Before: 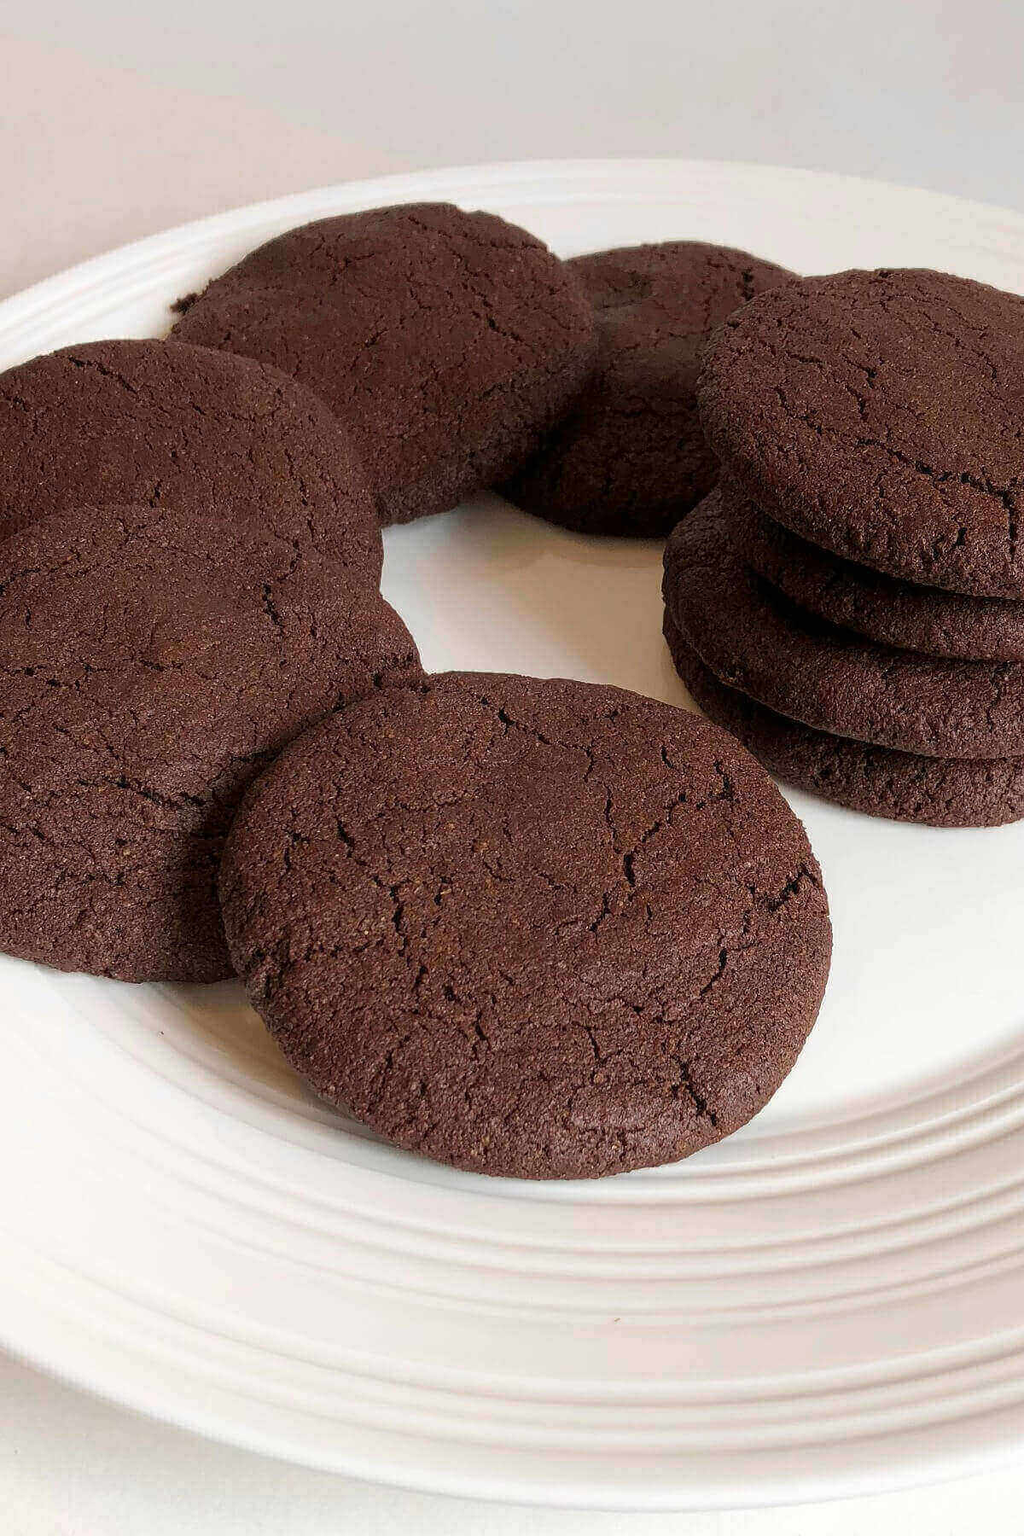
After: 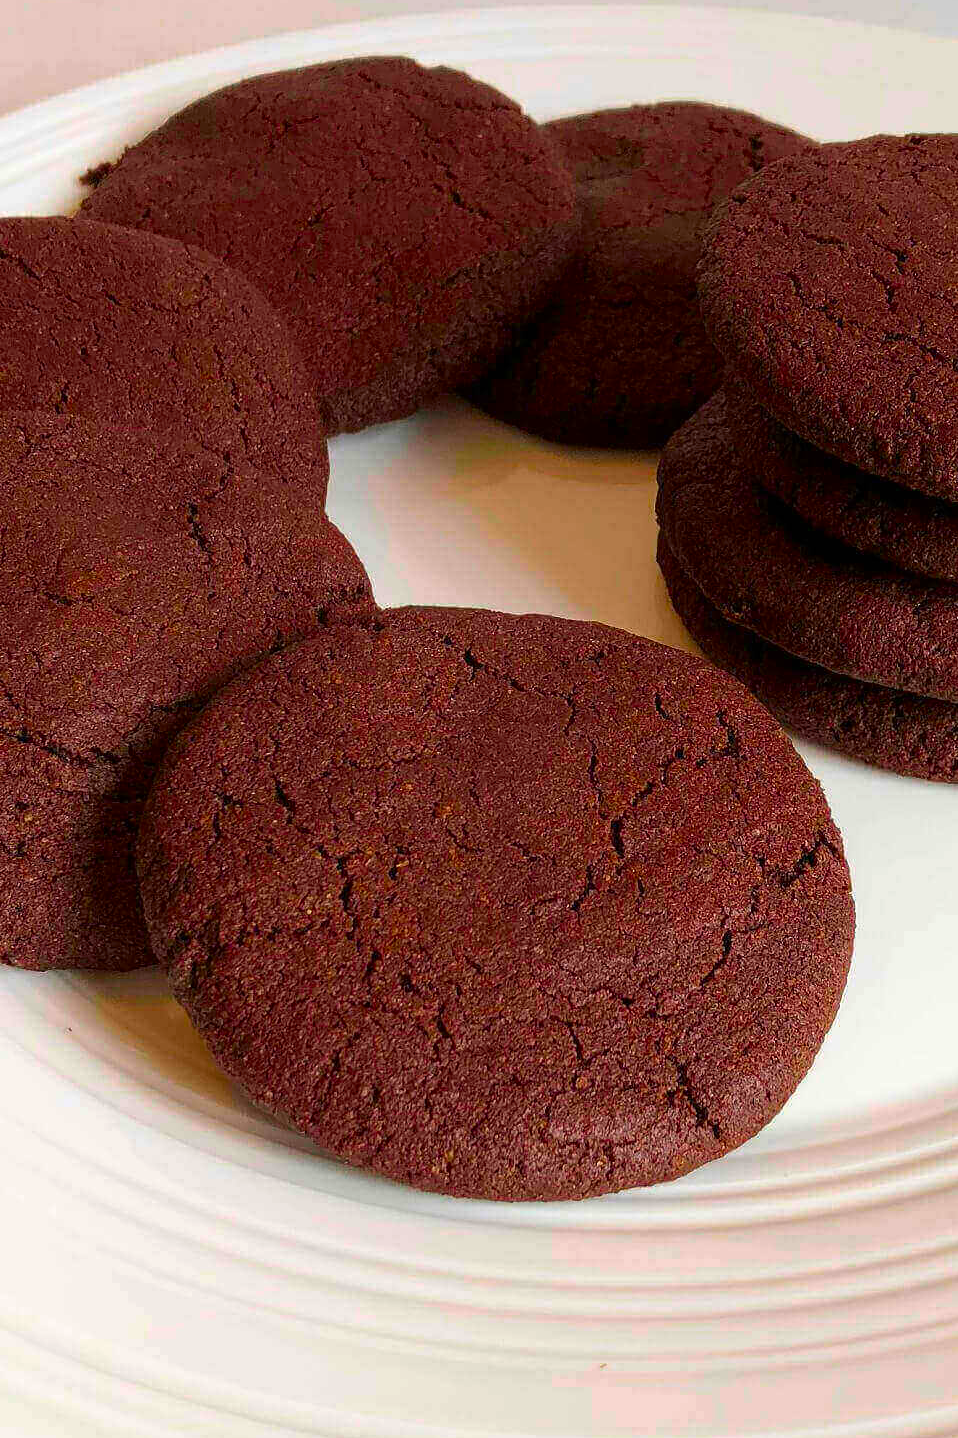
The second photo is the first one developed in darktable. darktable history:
color correction: saturation 1.8
crop and rotate: left 10.071%, top 10.071%, right 10.02%, bottom 10.02%
contrast brightness saturation: contrast 0.03, brightness -0.04
